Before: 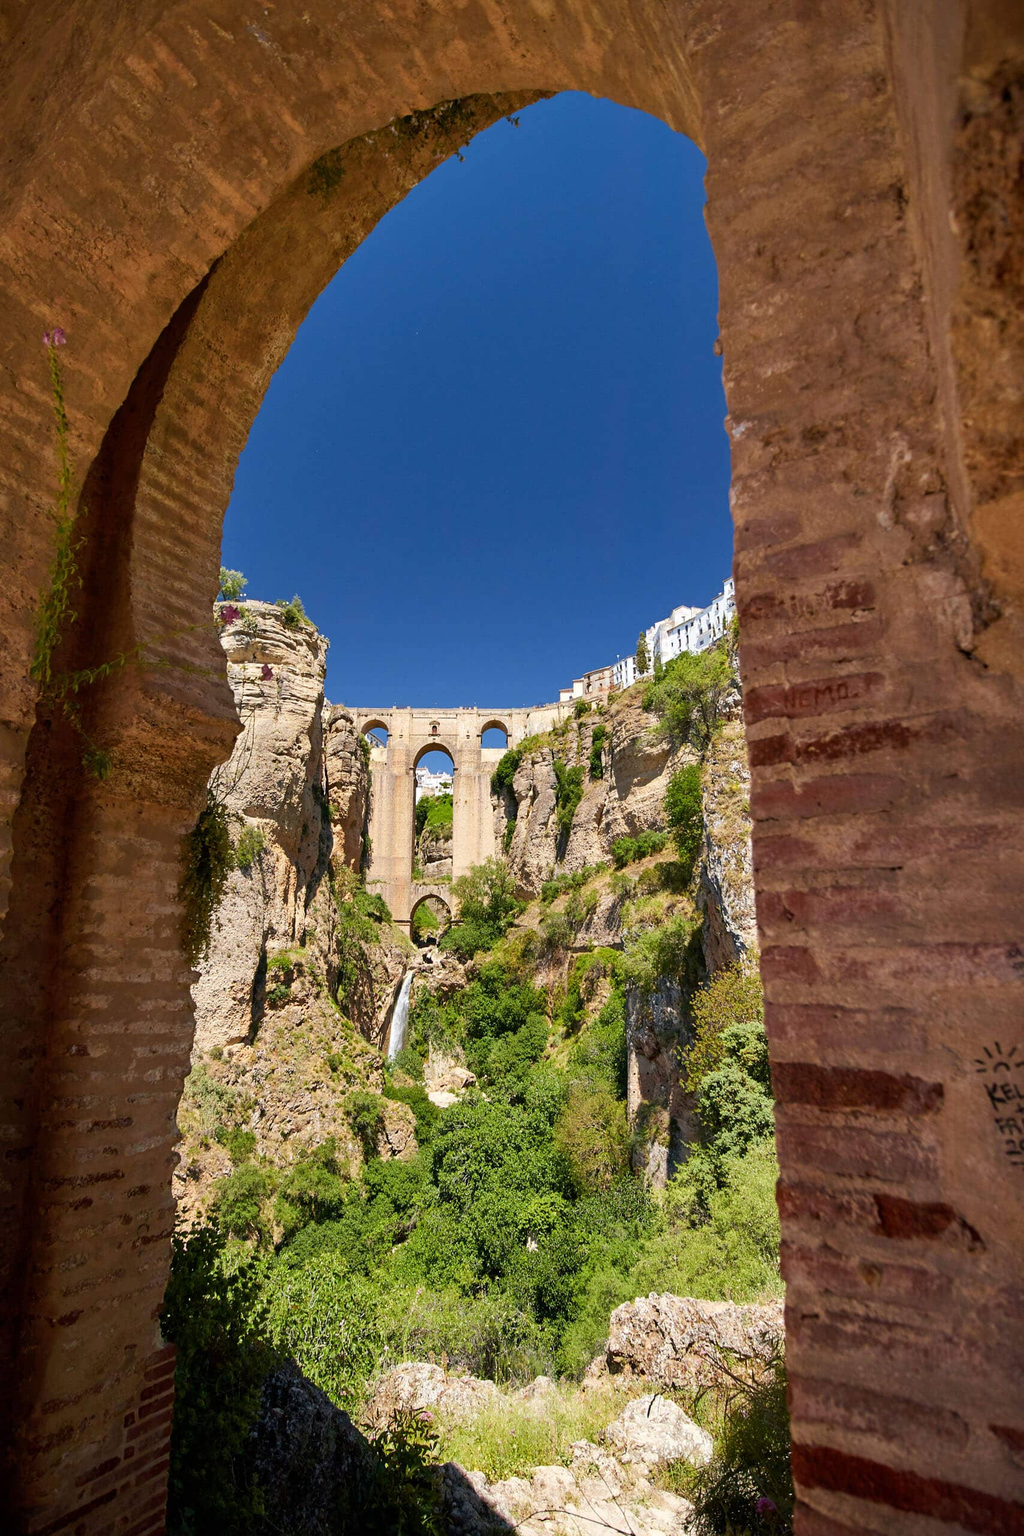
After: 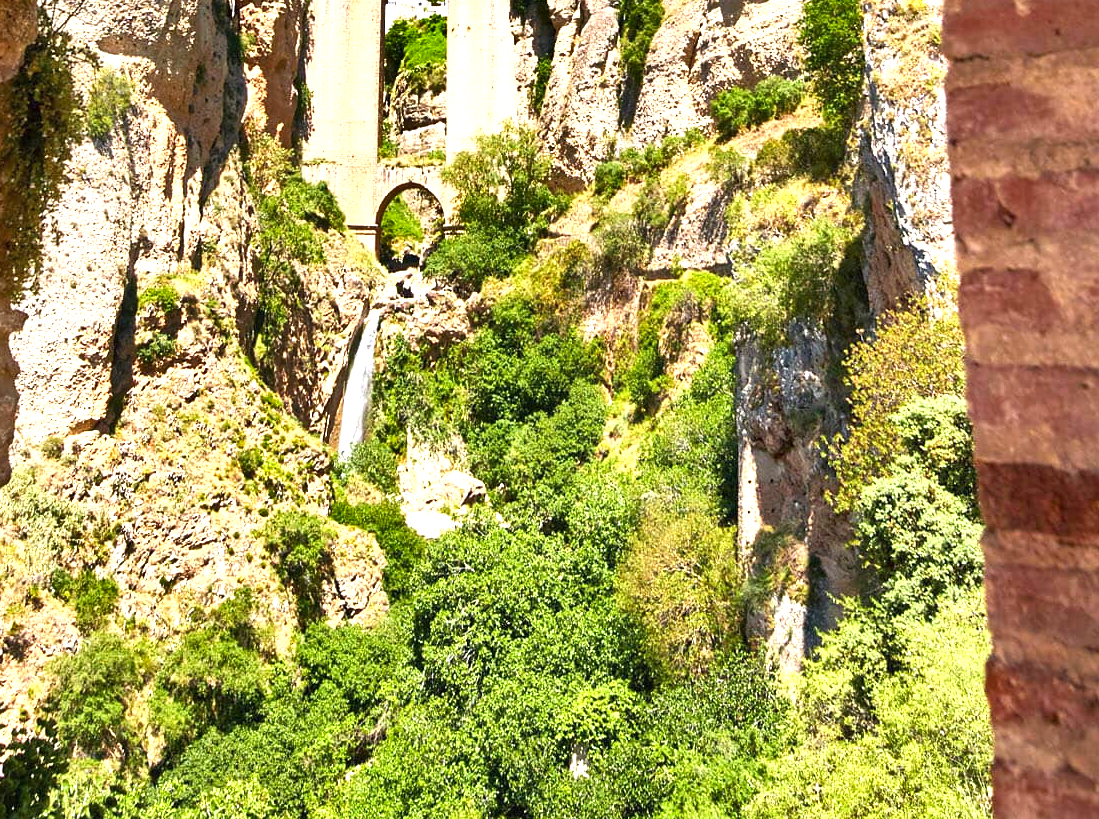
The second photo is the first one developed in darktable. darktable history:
exposure: black level correction 0, exposure 1.2 EV, compensate exposure bias true, compensate highlight preservation false
shadows and highlights: soften with gaussian
crop: left 18.091%, top 51.13%, right 17.525%, bottom 16.85%
